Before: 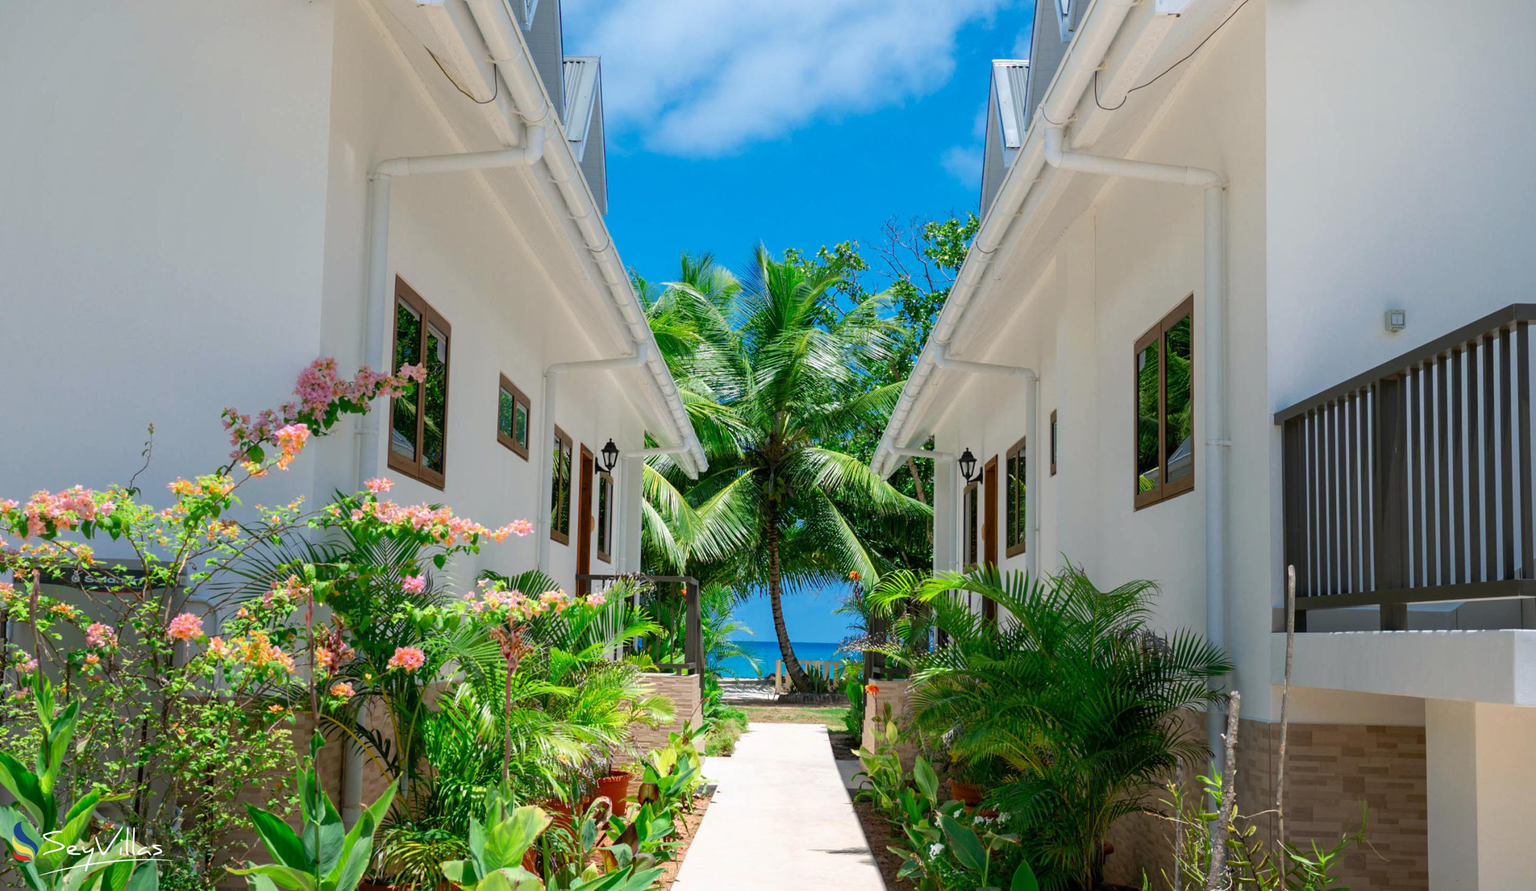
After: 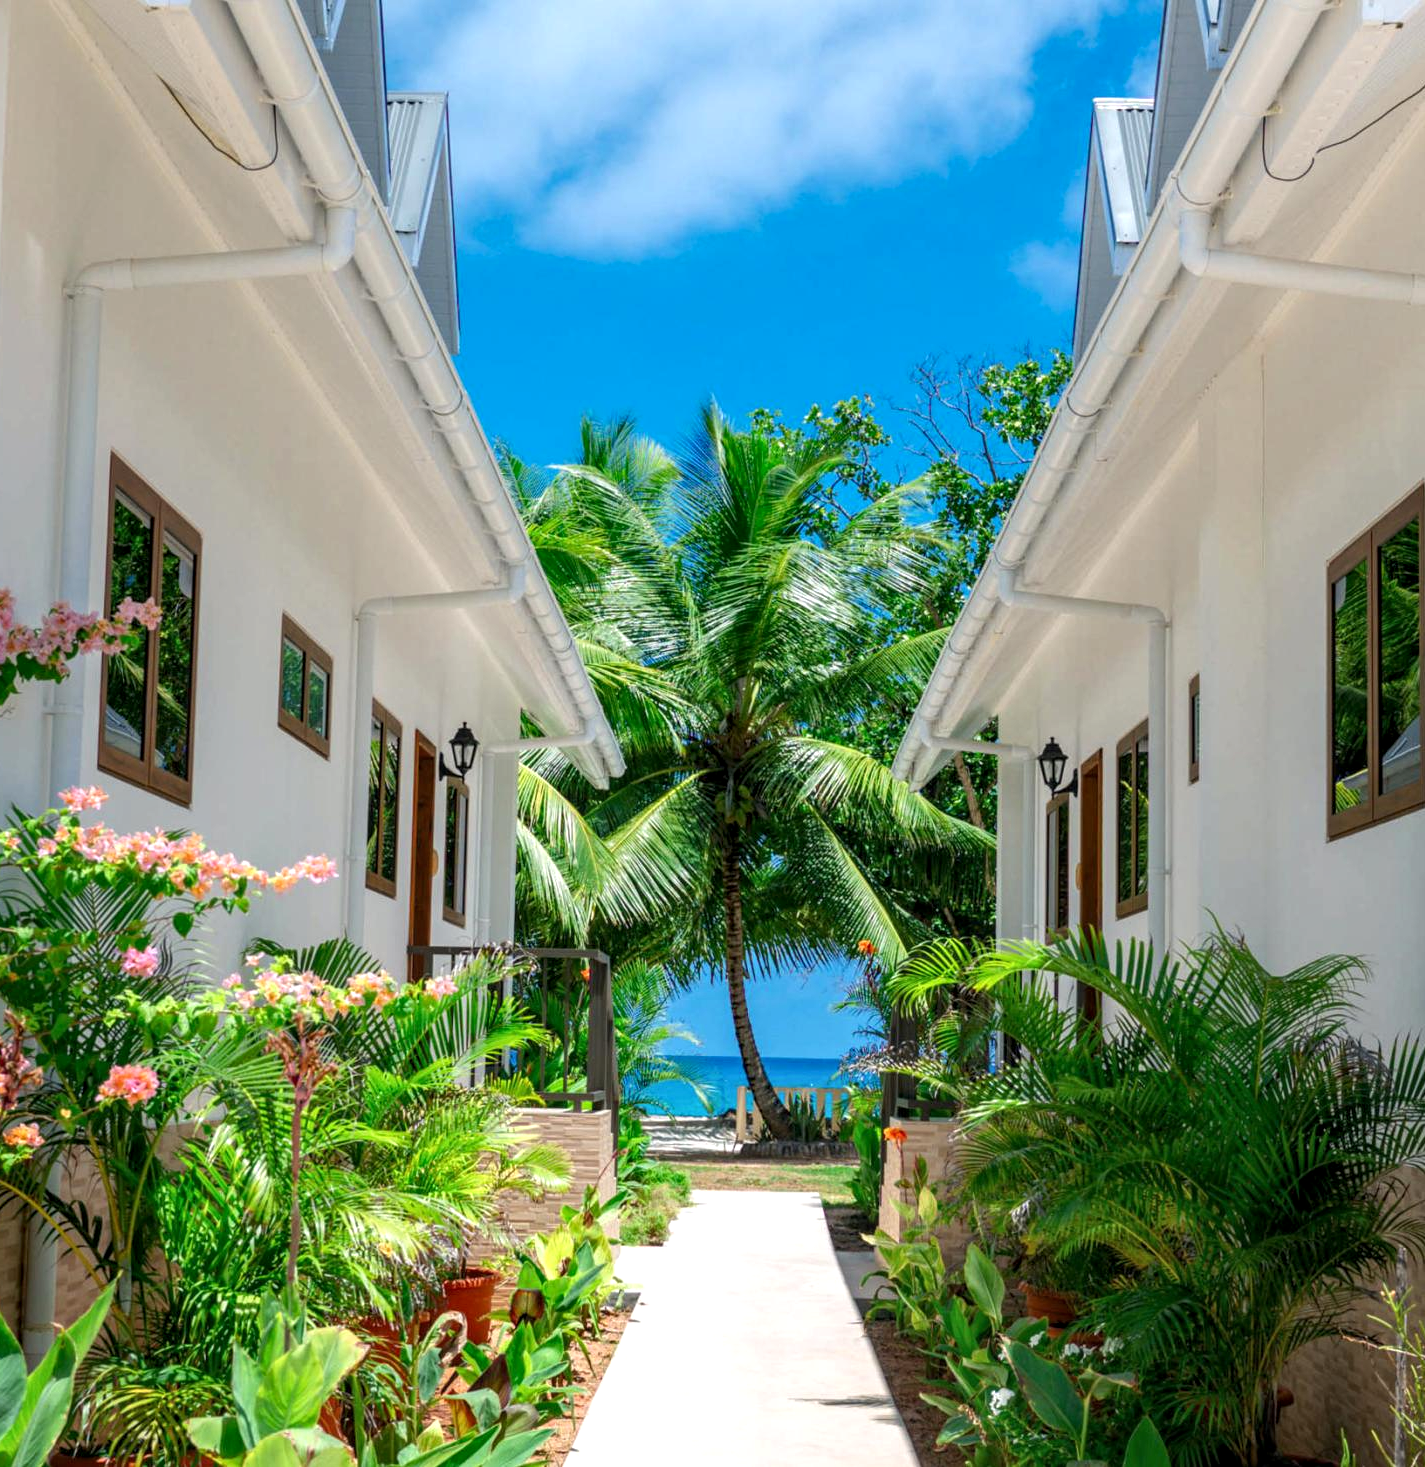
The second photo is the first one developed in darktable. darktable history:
crop: left 21.398%, right 22.257%
local contrast: on, module defaults
exposure: exposure 0.203 EV, compensate highlight preservation false
